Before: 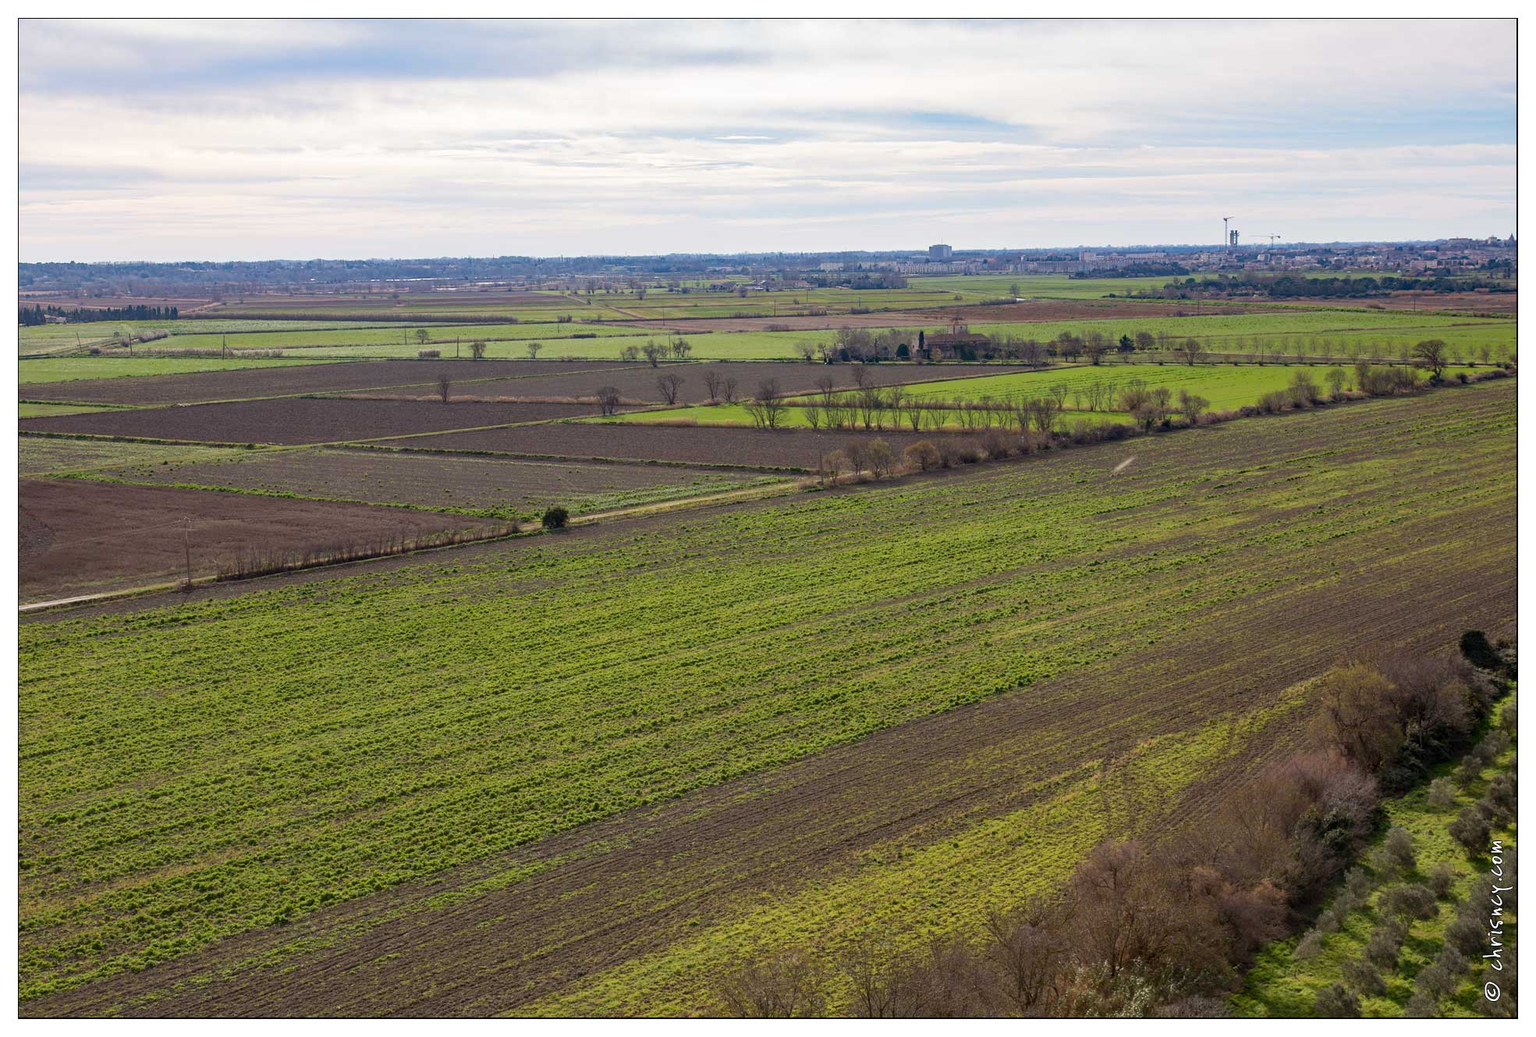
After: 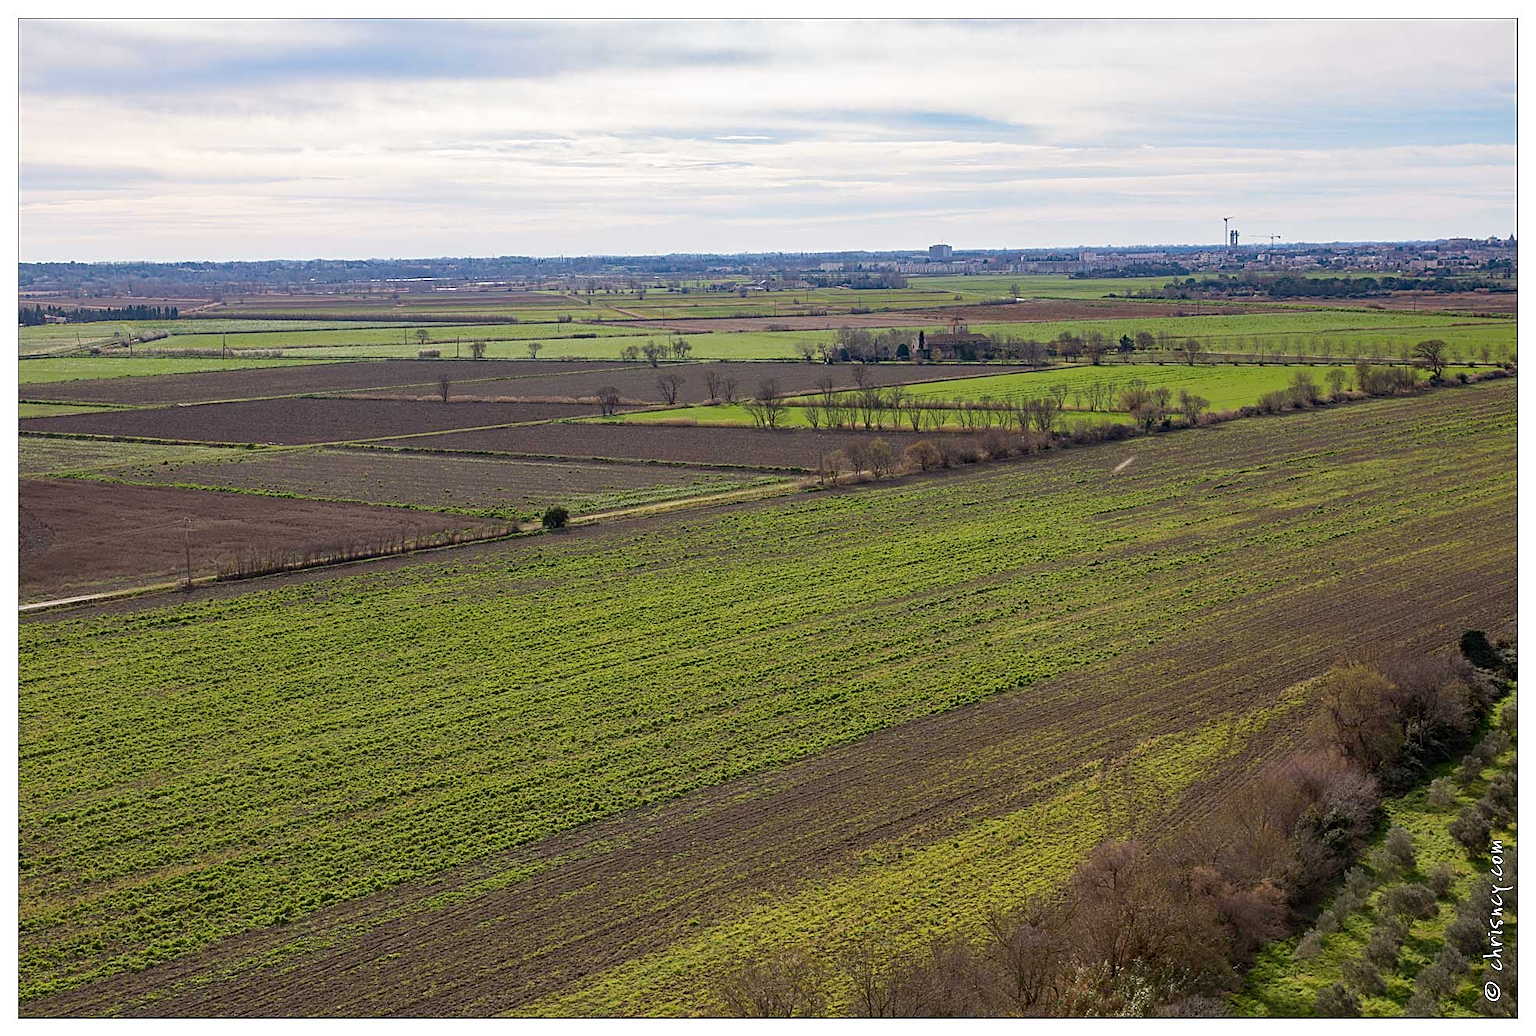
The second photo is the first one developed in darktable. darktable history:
sharpen: amount 0.562
